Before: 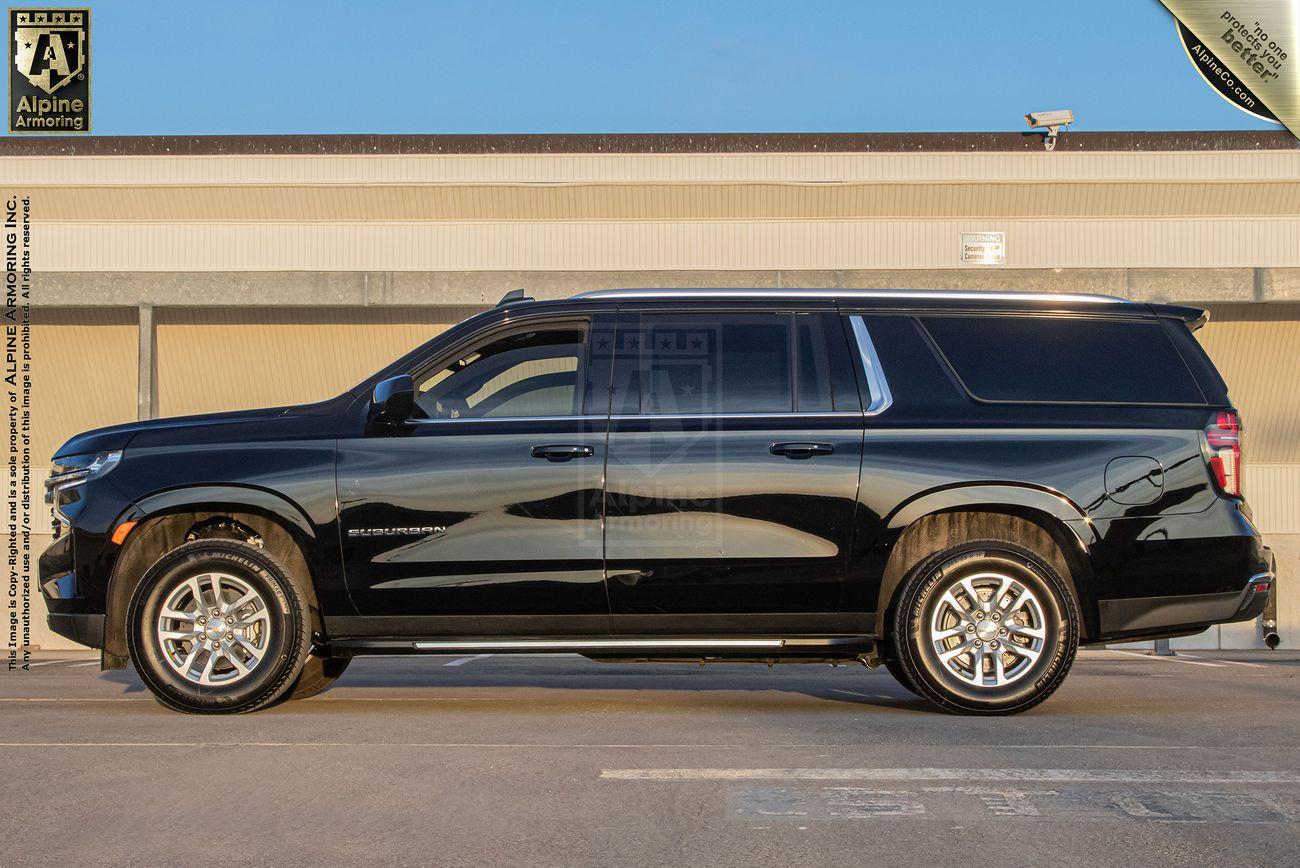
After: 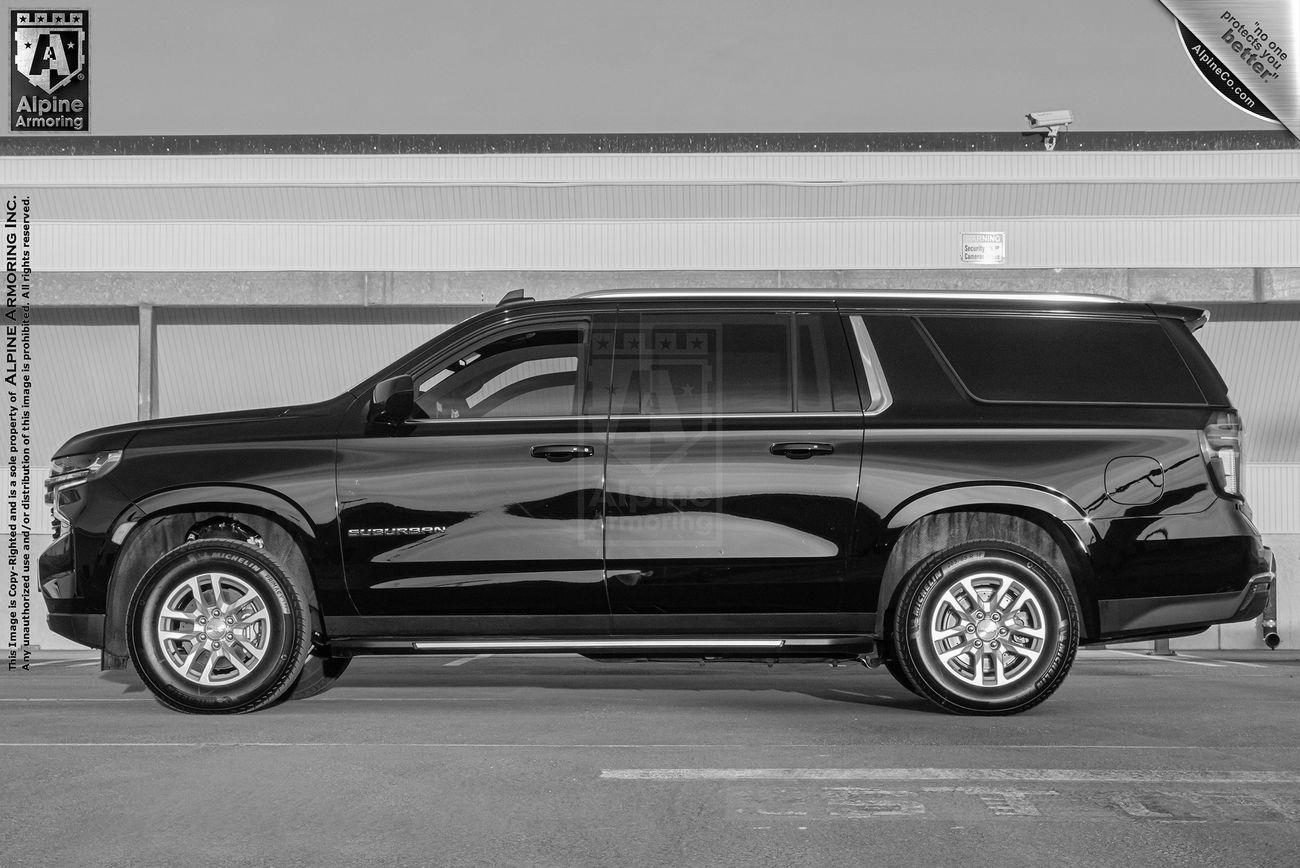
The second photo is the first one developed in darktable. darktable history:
color correction: highlights a* 0.816, highlights b* 2.78, saturation 1.1
color contrast: green-magenta contrast 0.8, blue-yellow contrast 1.1, unbound 0
monochrome: on, module defaults
